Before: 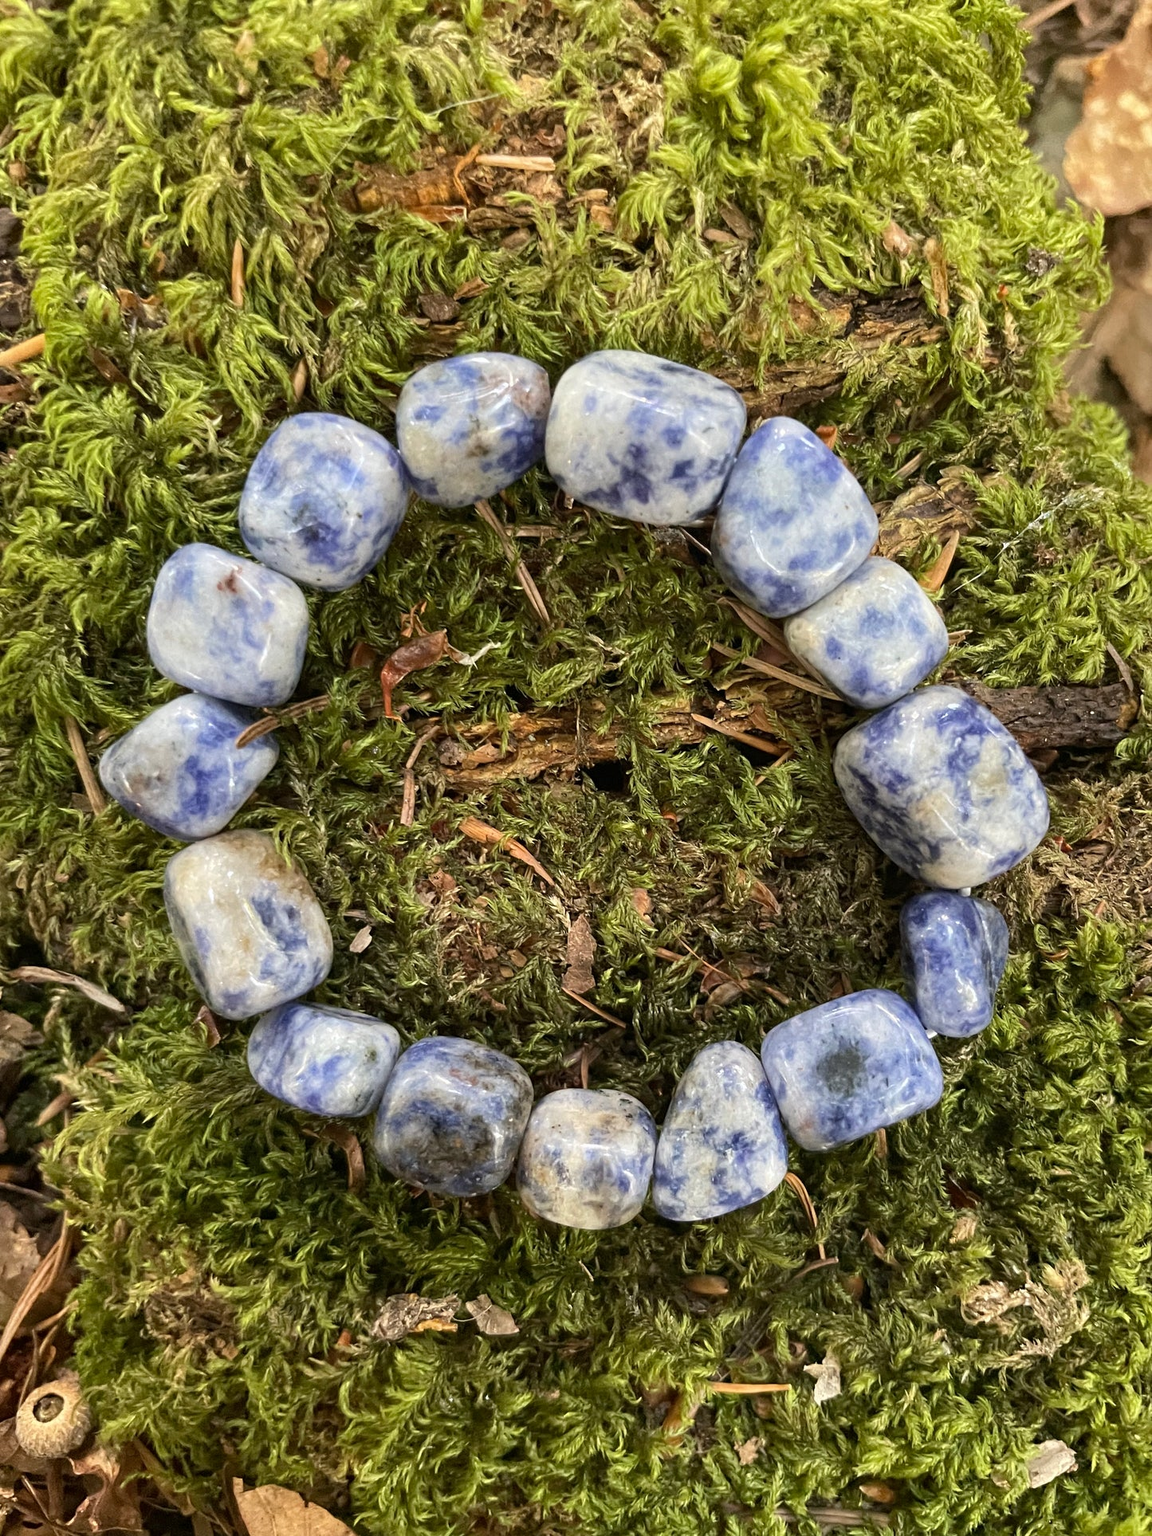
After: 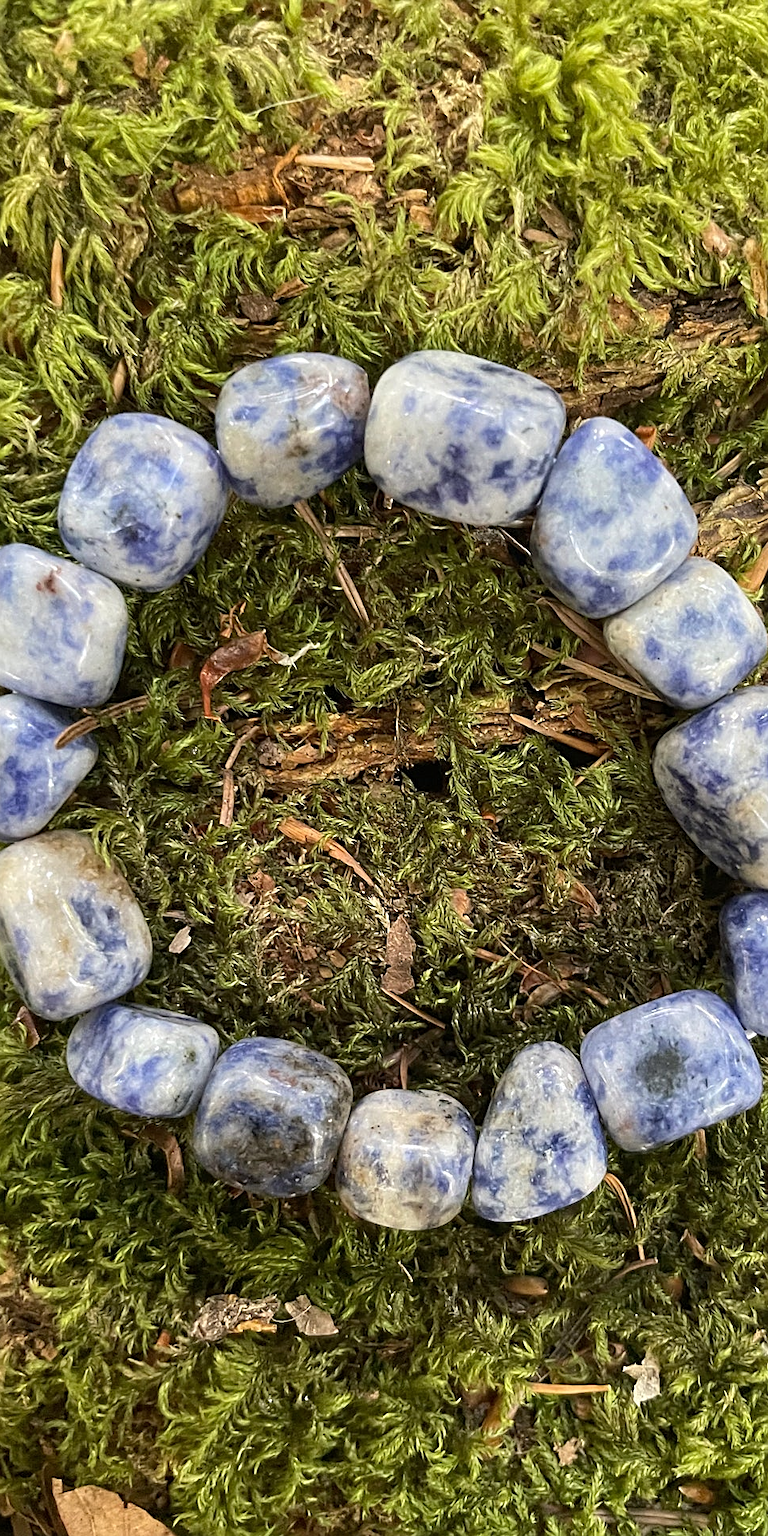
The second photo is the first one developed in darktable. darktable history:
crop and rotate: left 15.754%, right 17.579%
sharpen: on, module defaults
